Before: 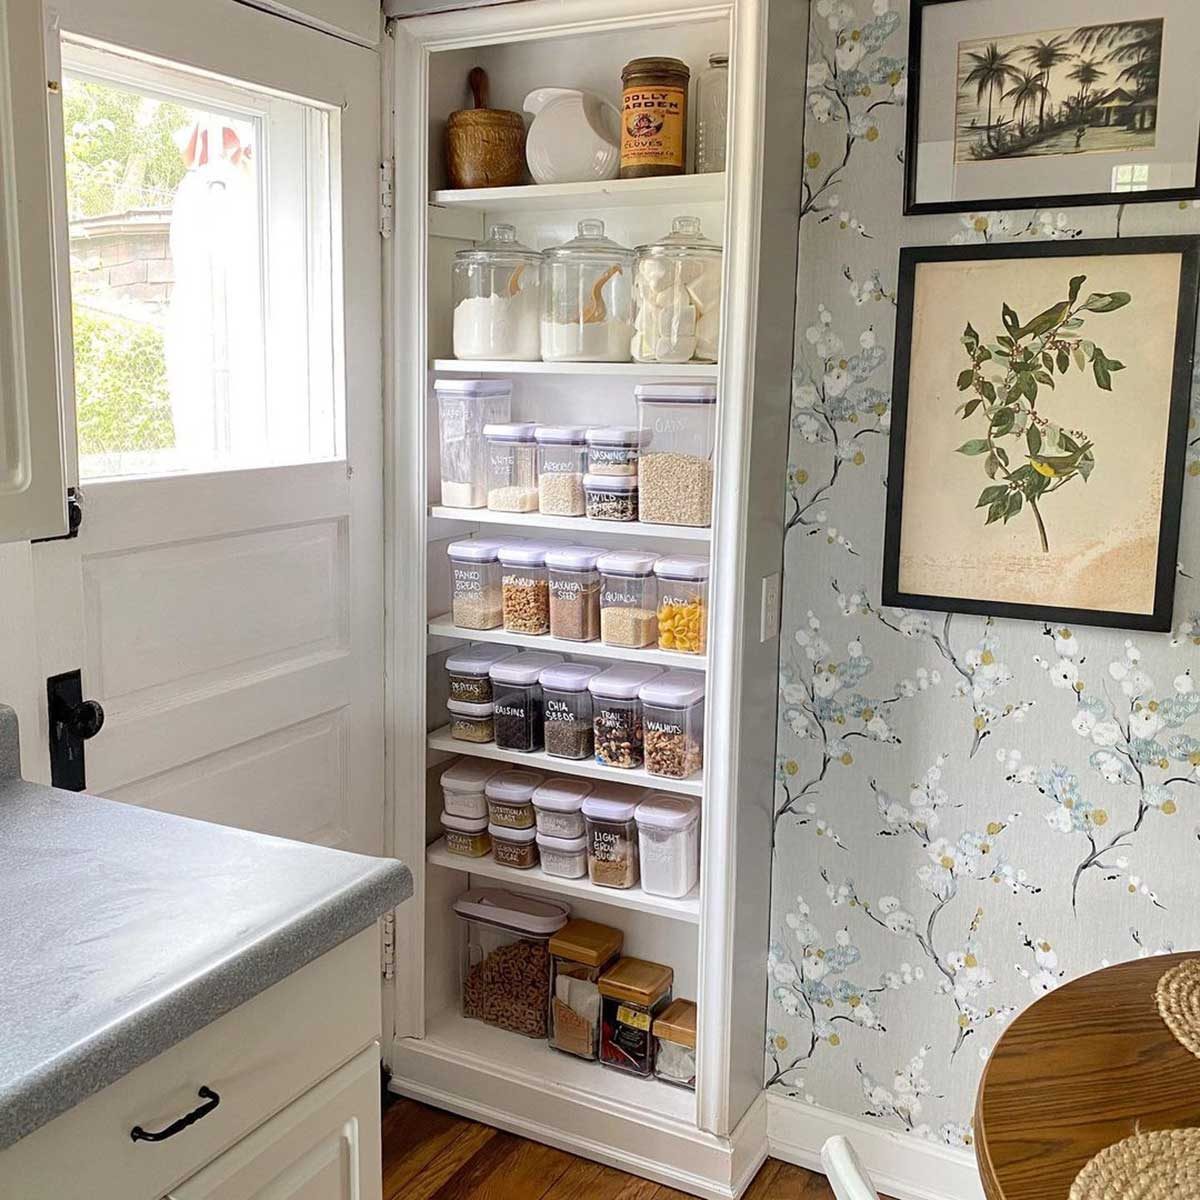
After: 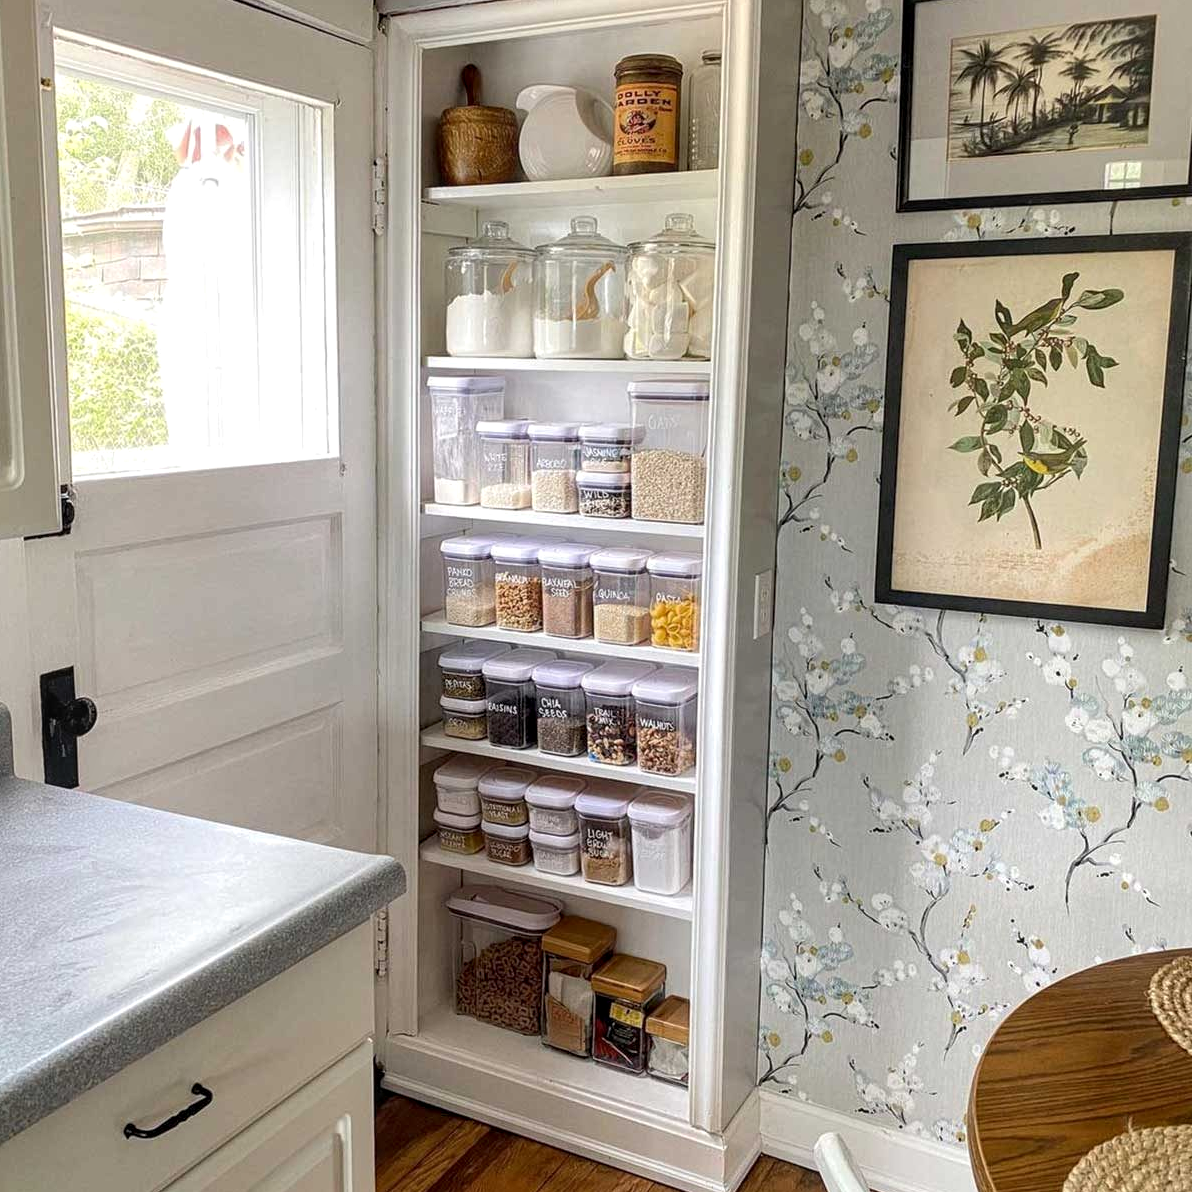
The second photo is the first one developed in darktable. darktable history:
crop and rotate: left 0.664%, top 0.276%, bottom 0.33%
local contrast: on, module defaults
